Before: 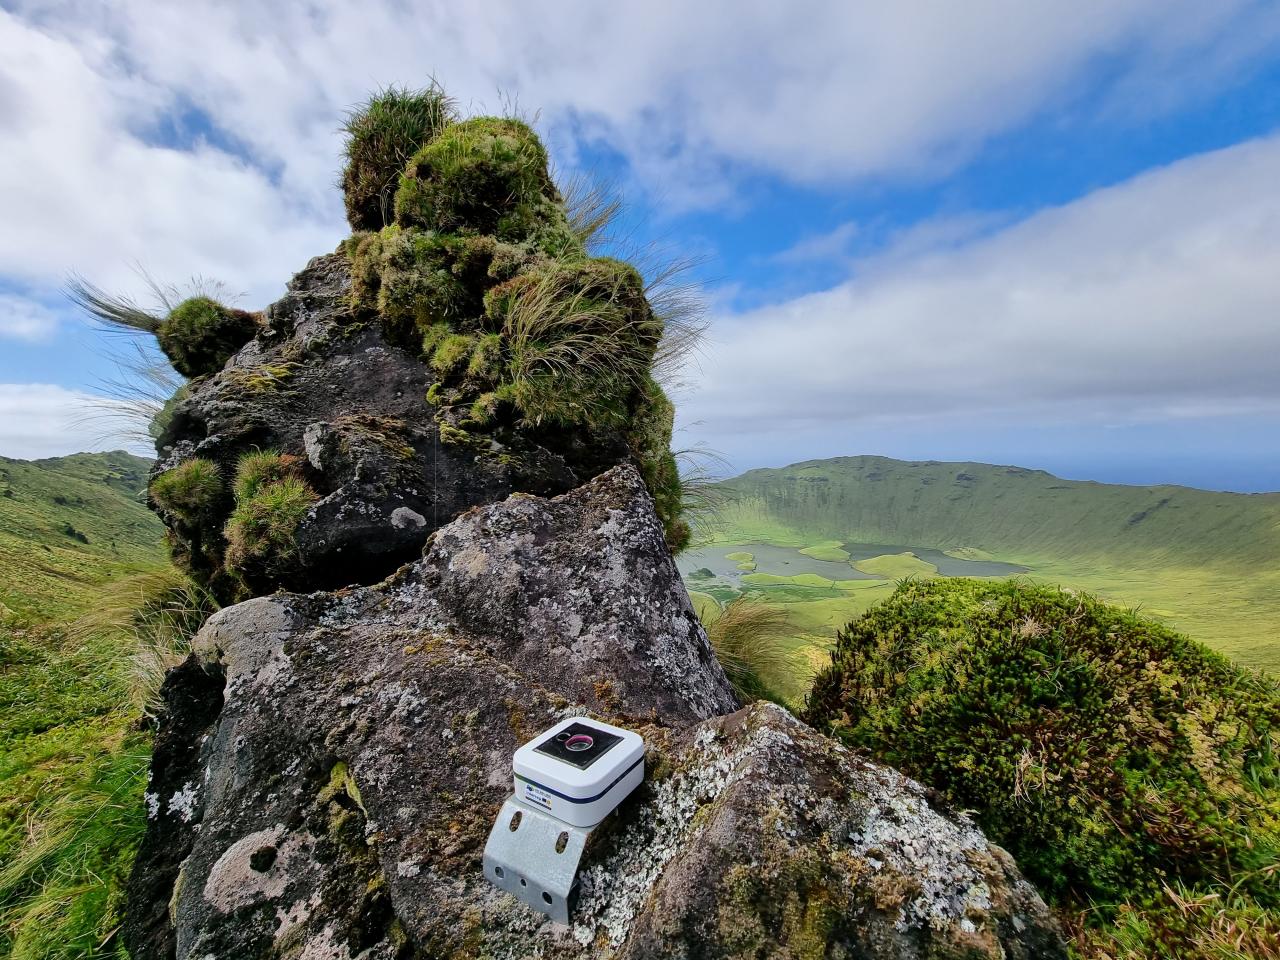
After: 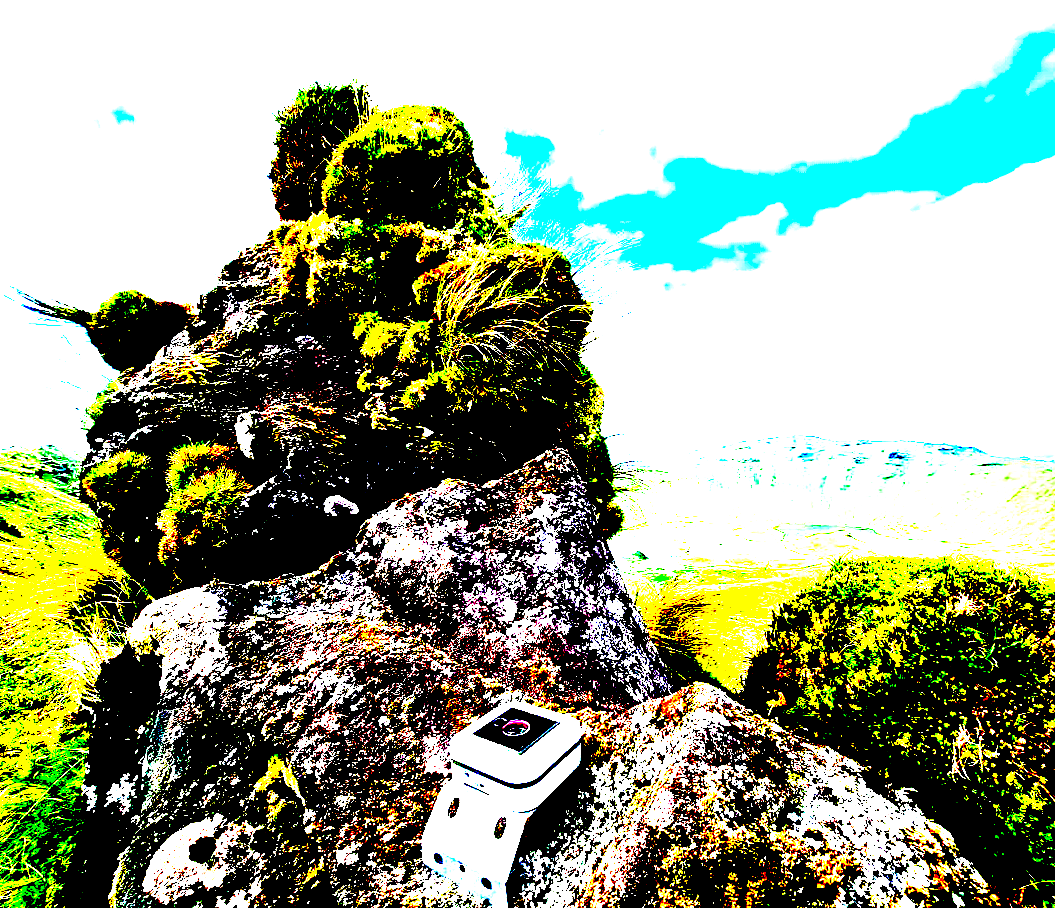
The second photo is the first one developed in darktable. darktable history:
exposure: black level correction 0.1, exposure 3 EV, compensate highlight preservation false
crop and rotate: angle 1°, left 4.281%, top 0.642%, right 11.383%, bottom 2.486%
rotate and perspective: automatic cropping original format, crop left 0, crop top 0
